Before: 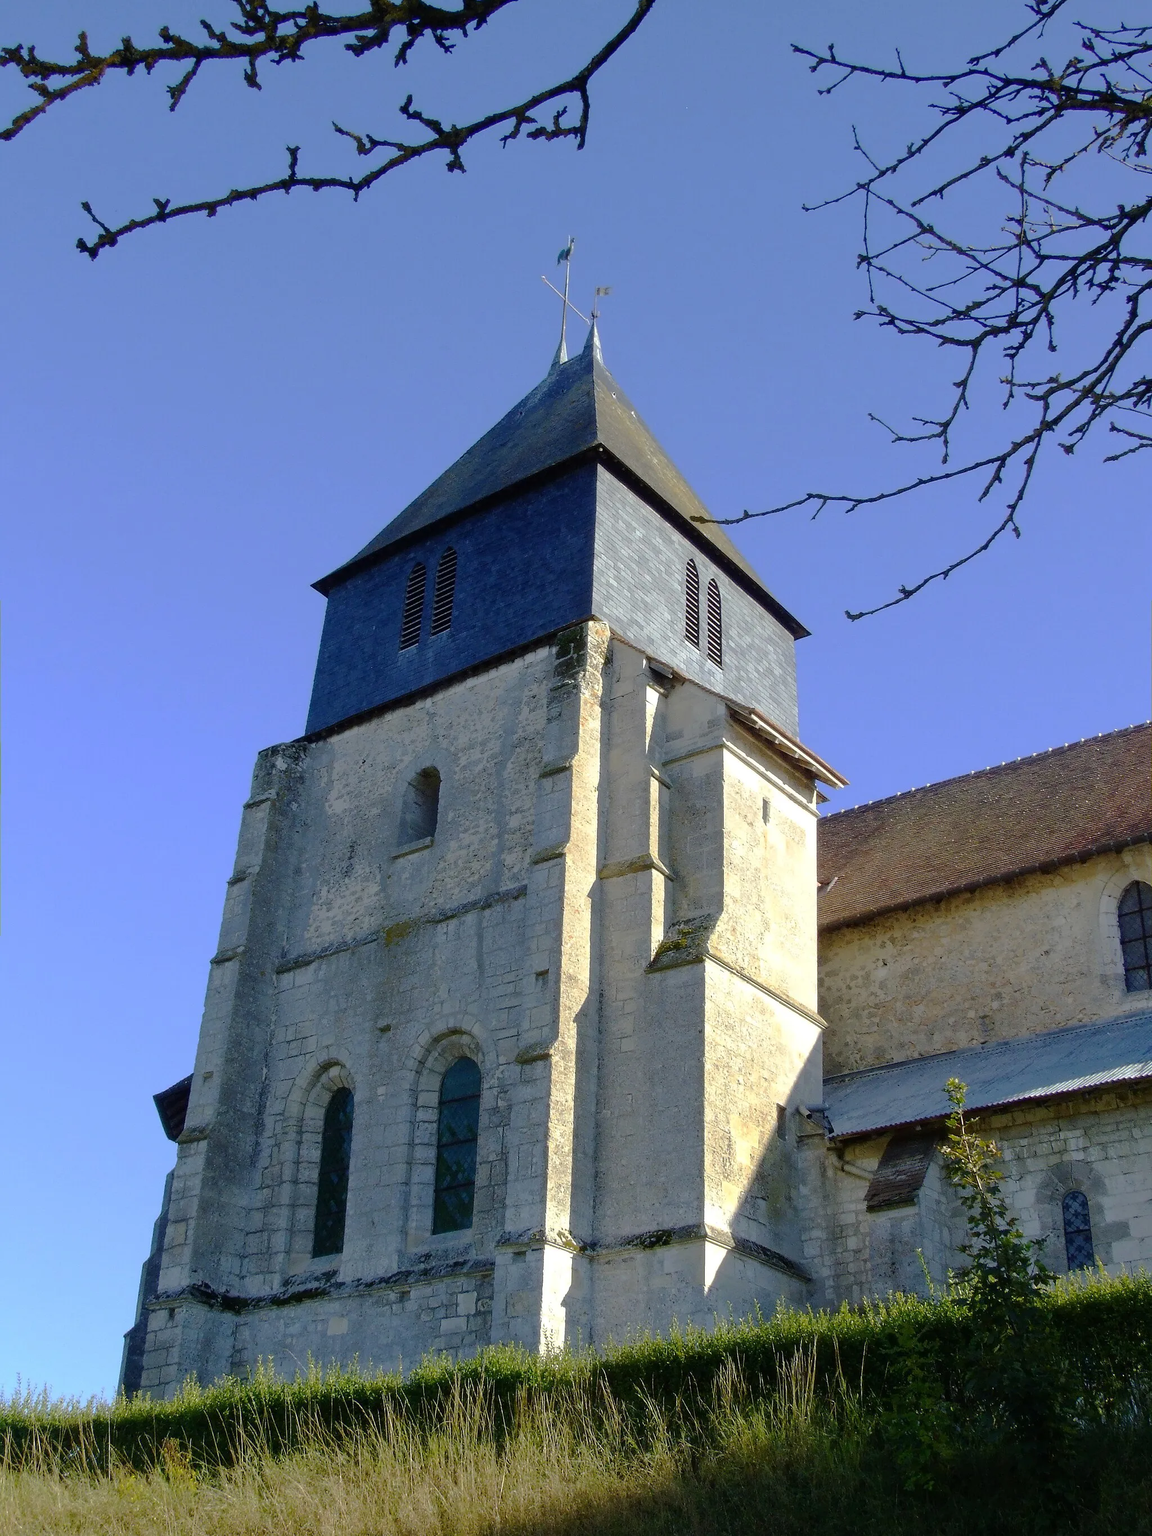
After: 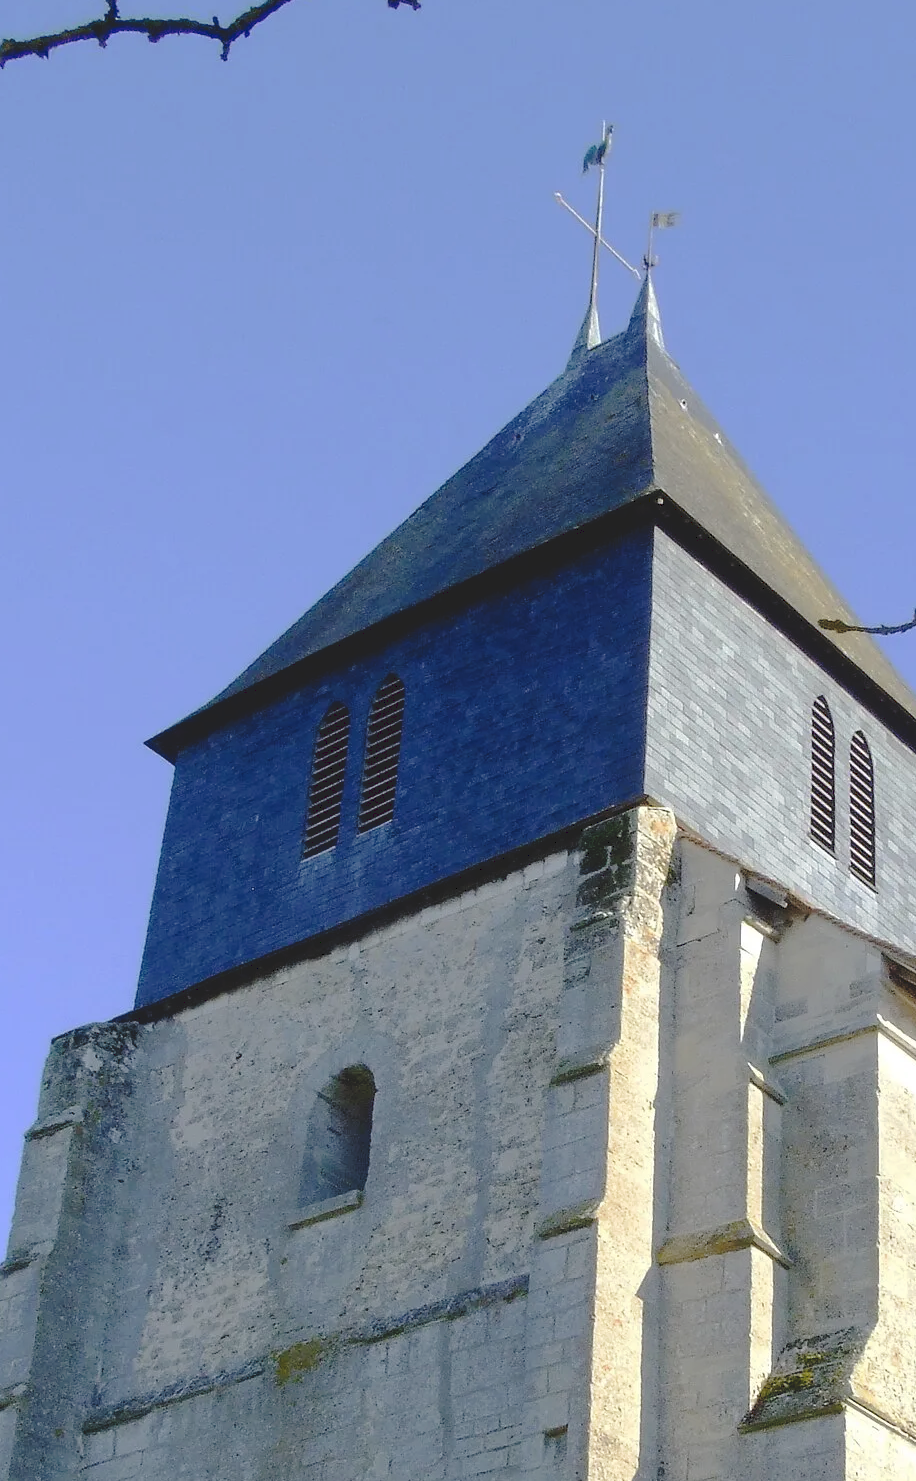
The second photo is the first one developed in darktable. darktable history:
tone curve: curves: ch0 [(0, 0) (0.003, 0.128) (0.011, 0.133) (0.025, 0.133) (0.044, 0.141) (0.069, 0.152) (0.1, 0.169) (0.136, 0.201) (0.177, 0.239) (0.224, 0.294) (0.277, 0.358) (0.335, 0.428) (0.399, 0.488) (0.468, 0.55) (0.543, 0.611) (0.623, 0.678) (0.709, 0.755) (0.801, 0.843) (0.898, 0.91) (1, 1)], preserve colors none
crop: left 19.967%, top 10.913%, right 35.264%, bottom 34.85%
